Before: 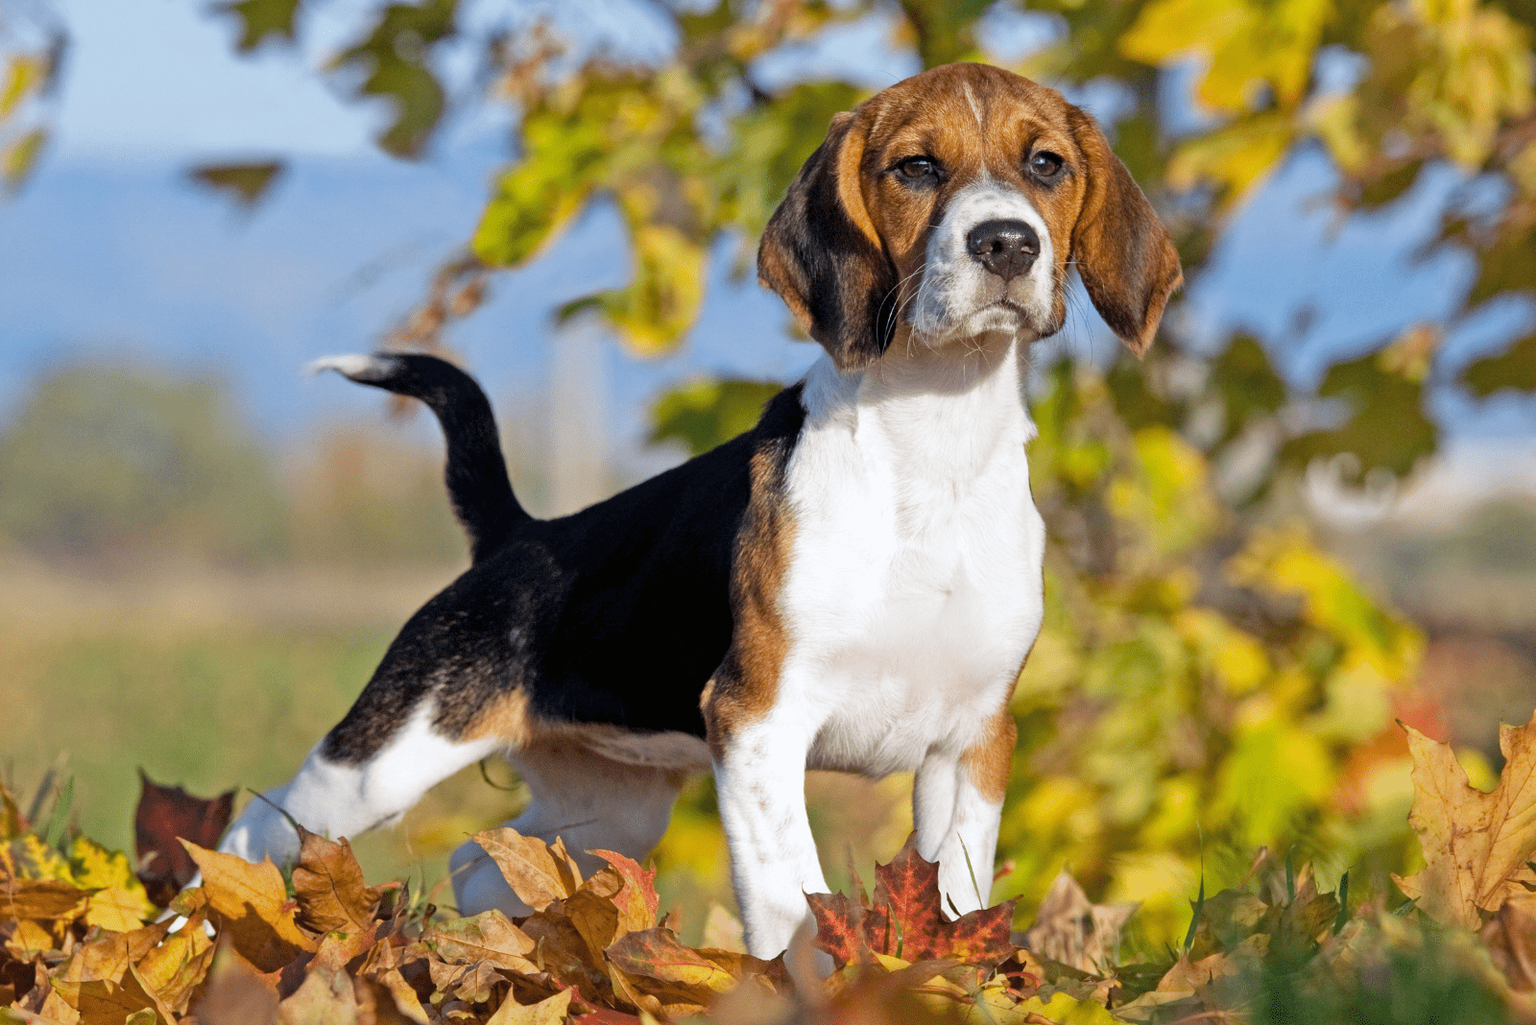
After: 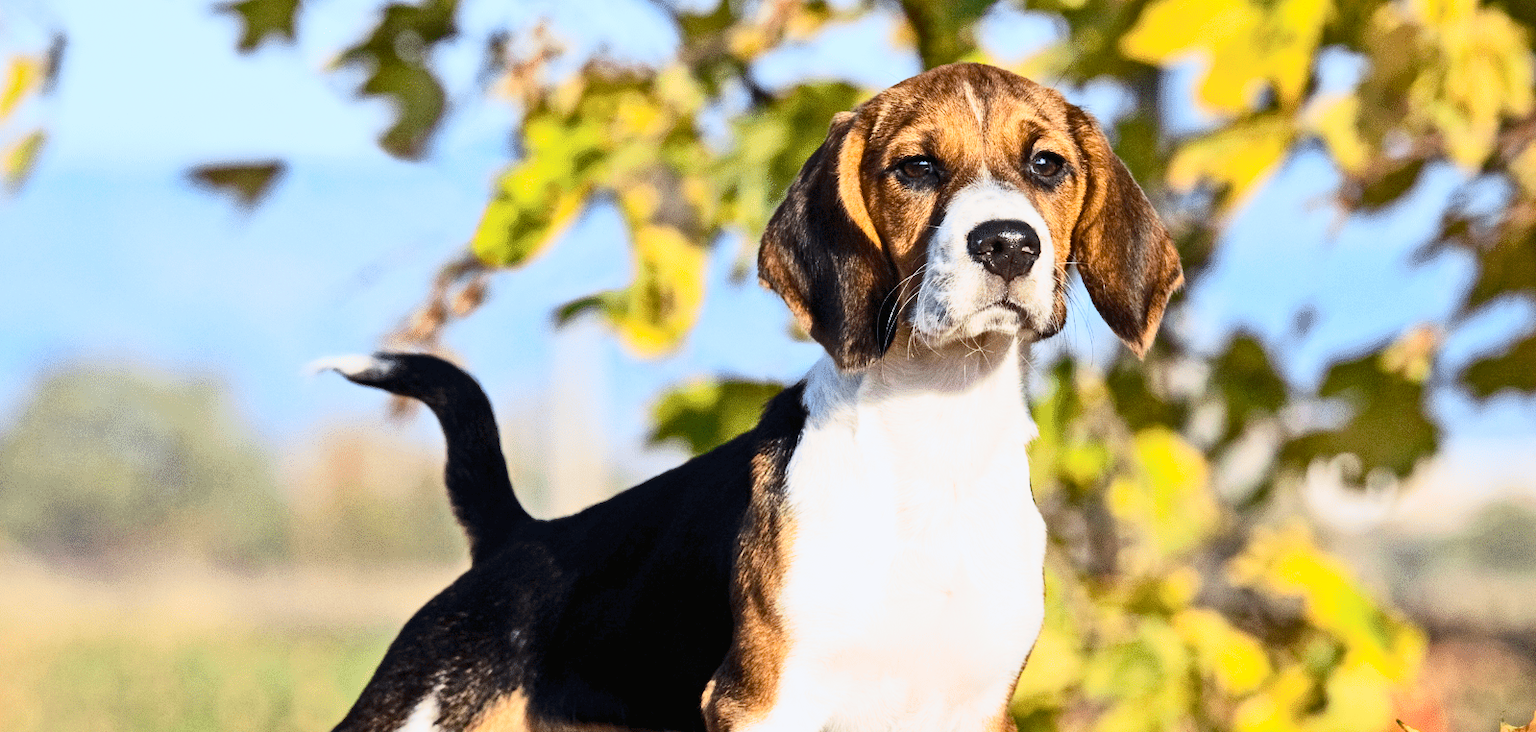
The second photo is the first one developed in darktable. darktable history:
crop: right 0%, bottom 28.552%
contrast brightness saturation: contrast 0.615, brightness 0.355, saturation 0.139
shadows and highlights: shadows -20.05, white point adjustment -1.83, highlights -34.73
